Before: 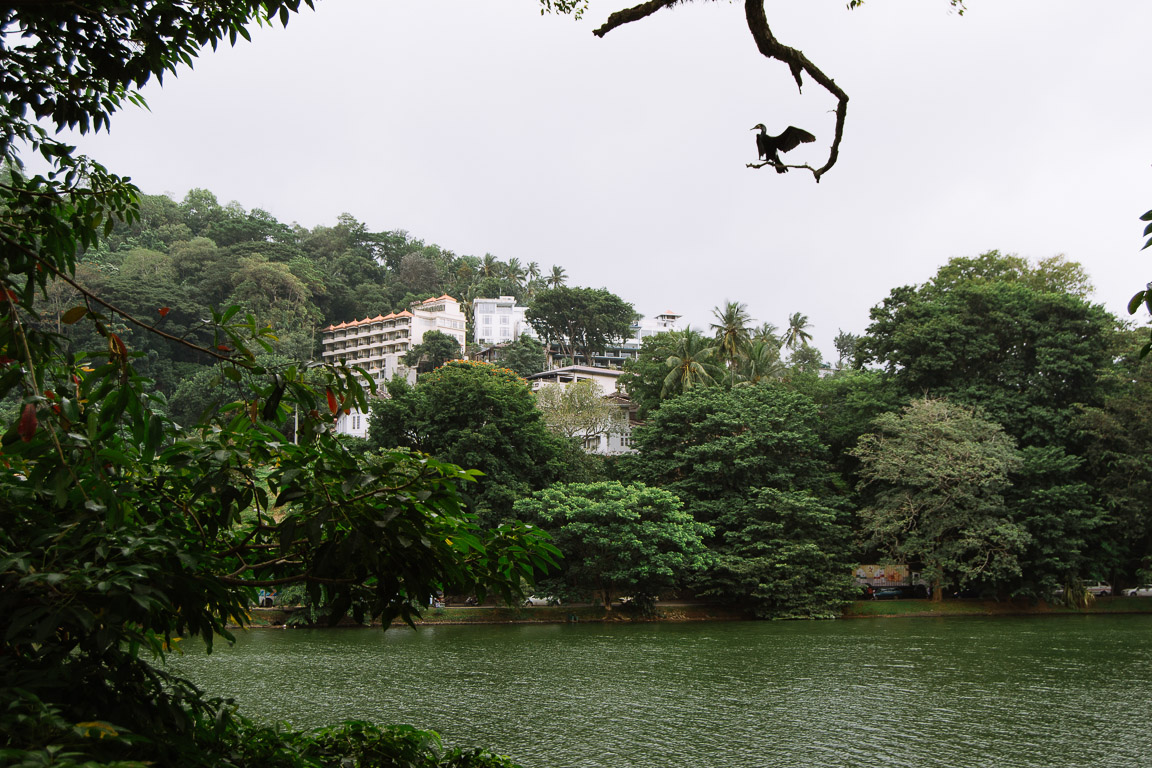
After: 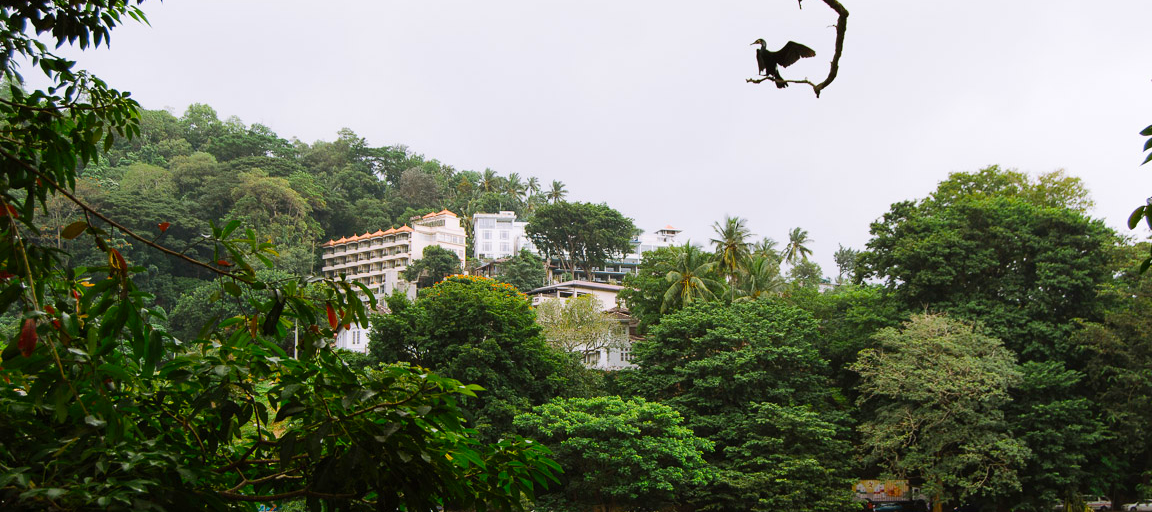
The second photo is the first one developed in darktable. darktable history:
color balance rgb: perceptual saturation grading › global saturation 25%, perceptual brilliance grading › mid-tones 10%, perceptual brilliance grading › shadows 15%, global vibrance 20%
crop: top 11.166%, bottom 22.168%
